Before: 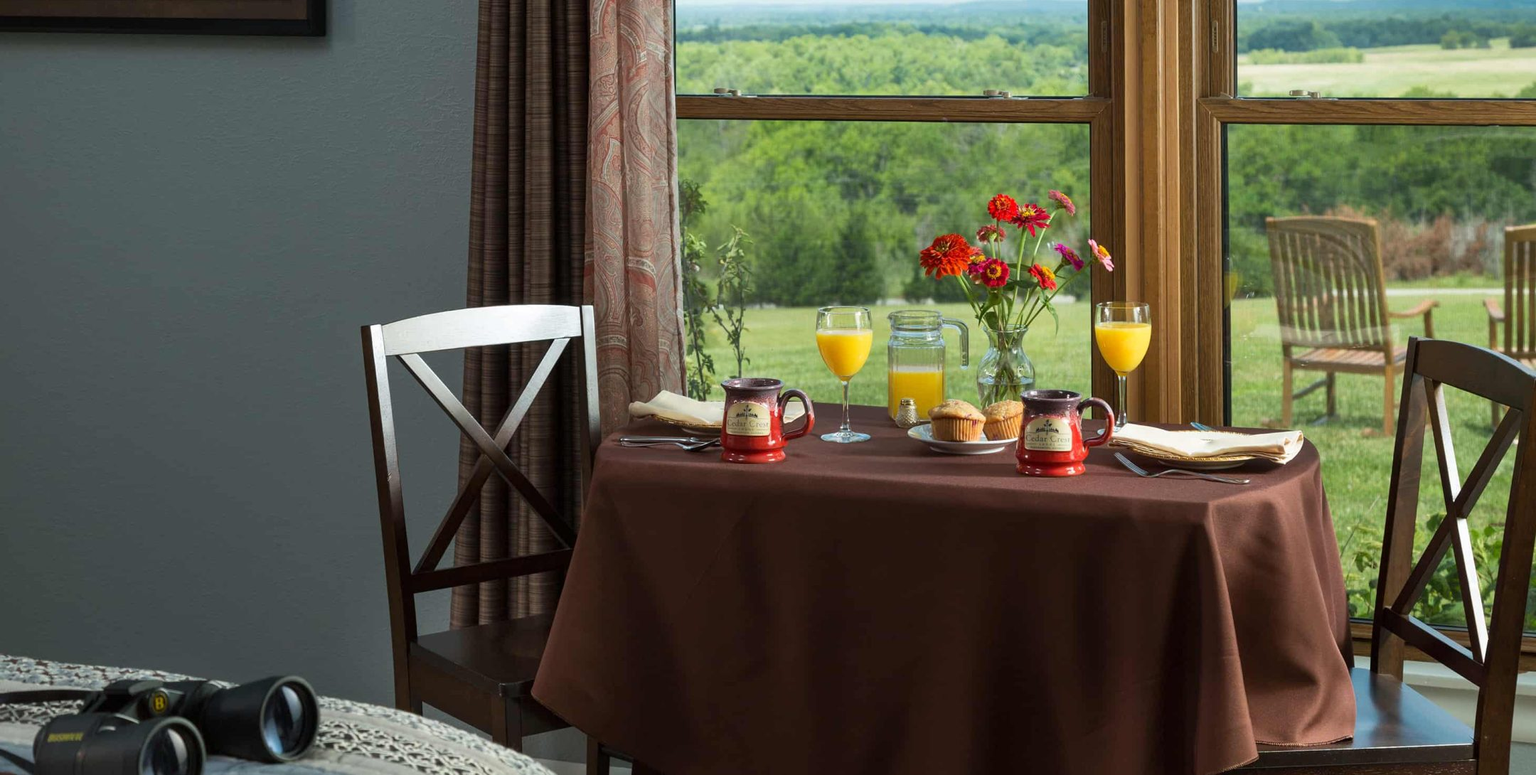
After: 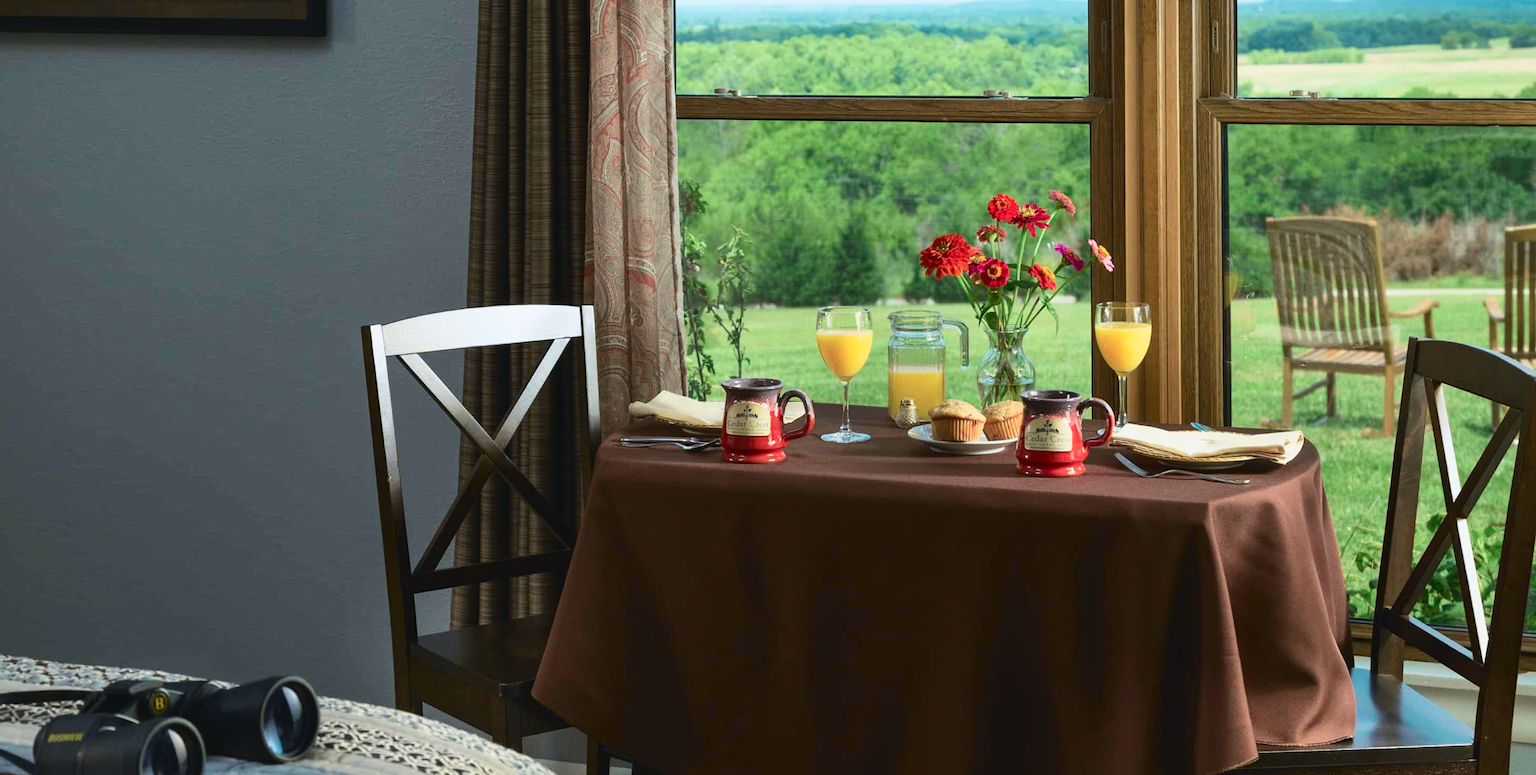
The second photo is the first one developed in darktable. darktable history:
tone curve: curves: ch0 [(0, 0.039) (0.104, 0.103) (0.273, 0.267) (0.448, 0.487) (0.704, 0.761) (0.886, 0.922) (0.994, 0.971)]; ch1 [(0, 0) (0.335, 0.298) (0.446, 0.413) (0.485, 0.487) (0.515, 0.503) (0.566, 0.563) (0.641, 0.655) (1, 1)]; ch2 [(0, 0) (0.314, 0.301) (0.421, 0.411) (0.502, 0.494) (0.528, 0.54) (0.557, 0.559) (0.612, 0.62) (0.722, 0.686) (1, 1)], color space Lab, independent channels, preserve colors none
